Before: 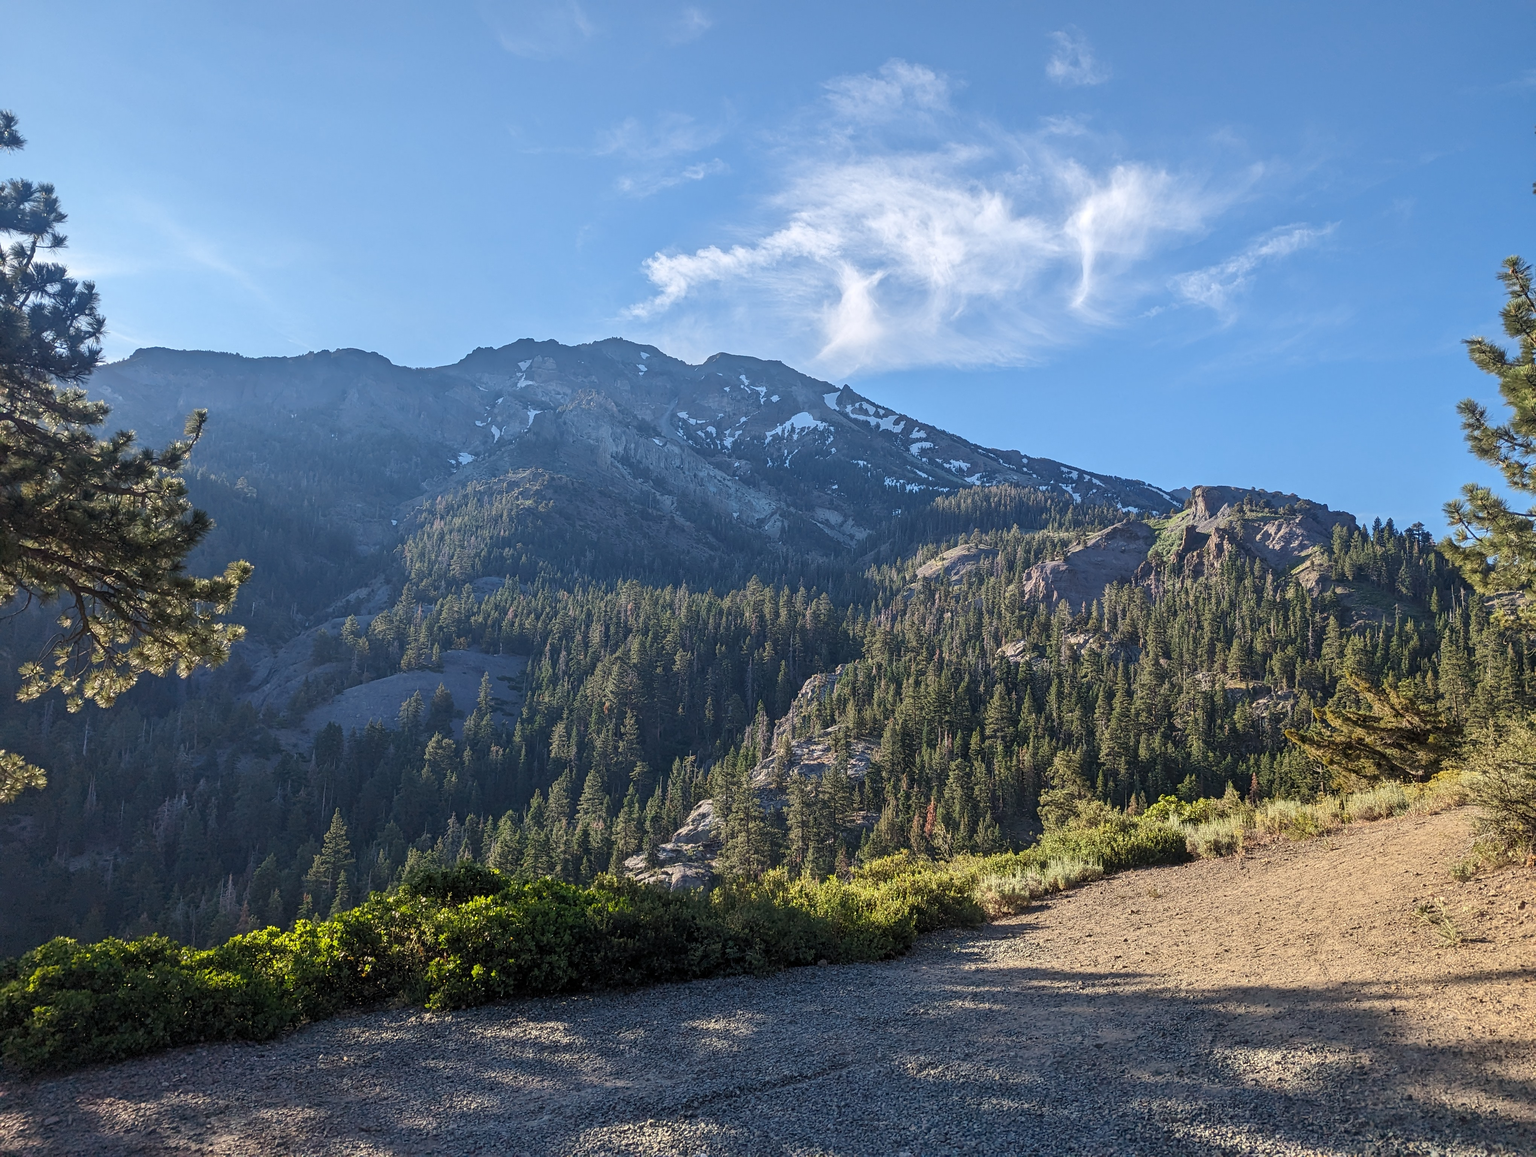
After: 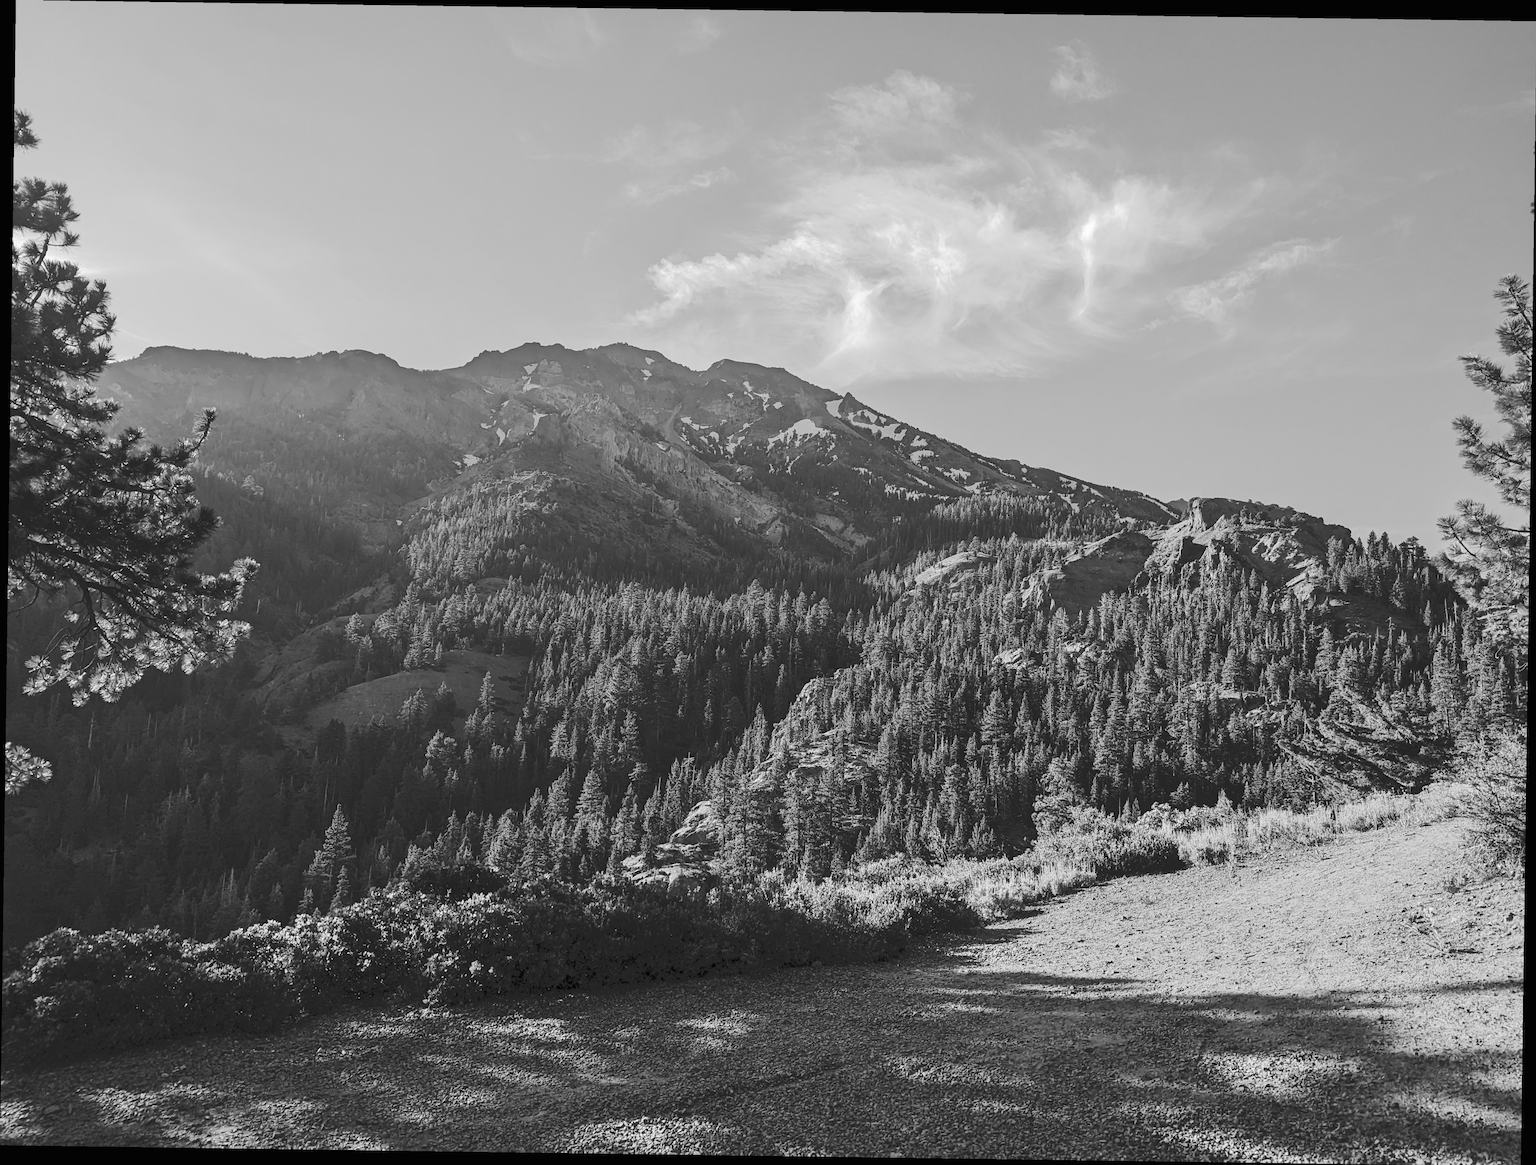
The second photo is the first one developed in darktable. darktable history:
monochrome: on, module defaults
tone curve: curves: ch0 [(0, 0) (0.003, 0.145) (0.011, 0.148) (0.025, 0.15) (0.044, 0.159) (0.069, 0.16) (0.1, 0.164) (0.136, 0.182) (0.177, 0.213) (0.224, 0.247) (0.277, 0.298) (0.335, 0.37) (0.399, 0.456) (0.468, 0.552) (0.543, 0.641) (0.623, 0.713) (0.709, 0.768) (0.801, 0.825) (0.898, 0.868) (1, 1)], preserve colors none
exposure: exposure -0.157 EV, compensate highlight preservation false
color balance: contrast 6.48%, output saturation 113.3%
color correction: highlights a* -20.17, highlights b* 20.27, shadows a* 20.03, shadows b* -20.46, saturation 0.43
rotate and perspective: rotation 0.8°, automatic cropping off
velvia: strength 45%
